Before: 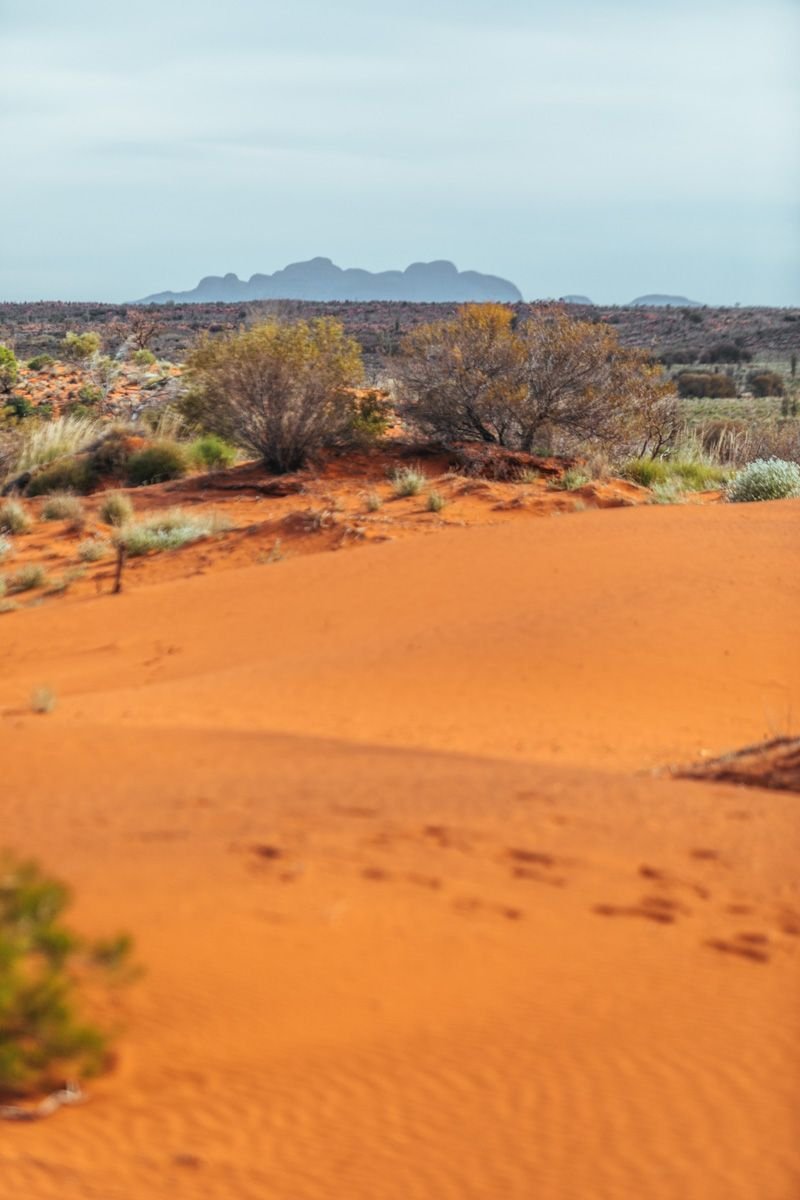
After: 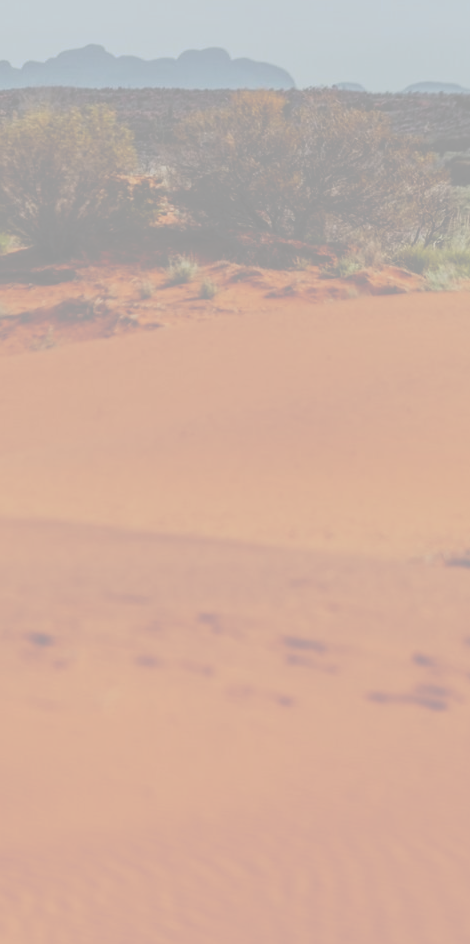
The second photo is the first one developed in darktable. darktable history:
tone curve: curves: ch0 [(0, 0) (0.003, 0.626) (0.011, 0.626) (0.025, 0.63) (0.044, 0.631) (0.069, 0.632) (0.1, 0.636) (0.136, 0.637) (0.177, 0.641) (0.224, 0.642) (0.277, 0.646) (0.335, 0.649) (0.399, 0.661) (0.468, 0.679) (0.543, 0.702) (0.623, 0.732) (0.709, 0.769) (0.801, 0.804) (0.898, 0.847) (1, 1)], preserve colors none
crop and rotate: left 28.472%, top 17.821%, right 12.742%, bottom 3.502%
